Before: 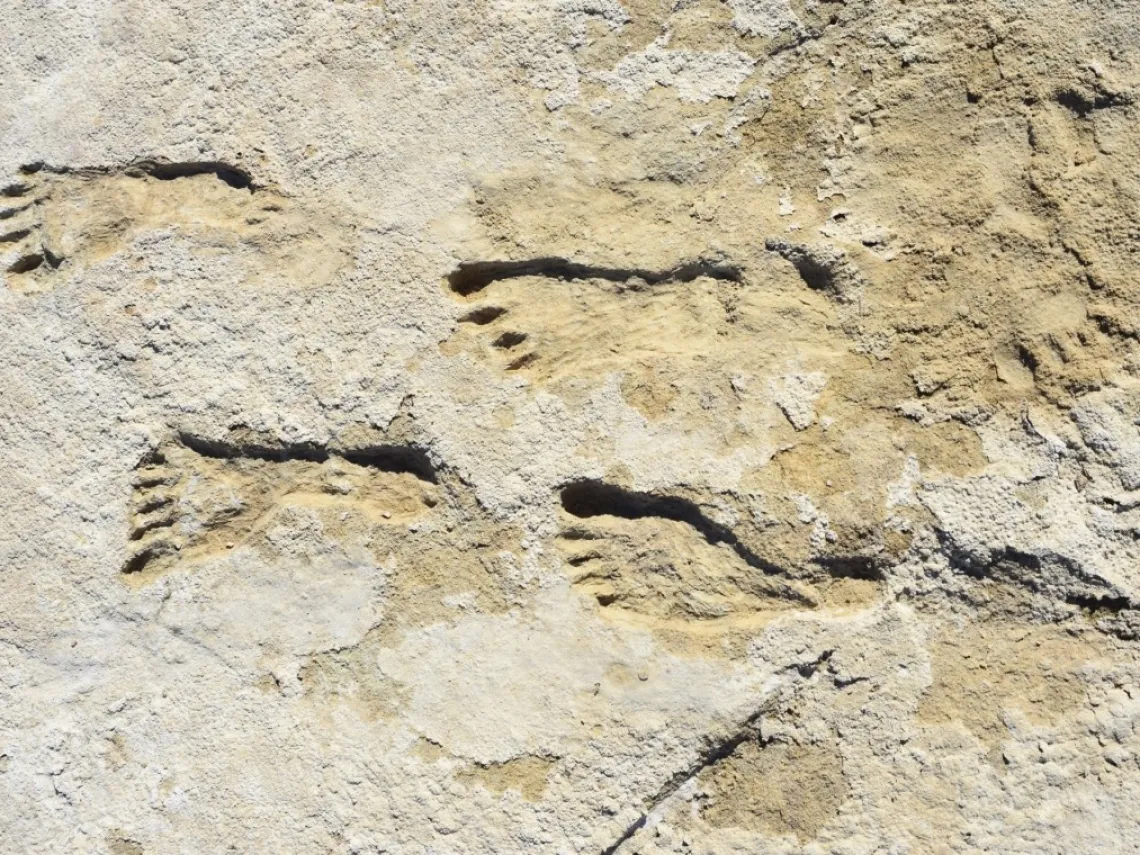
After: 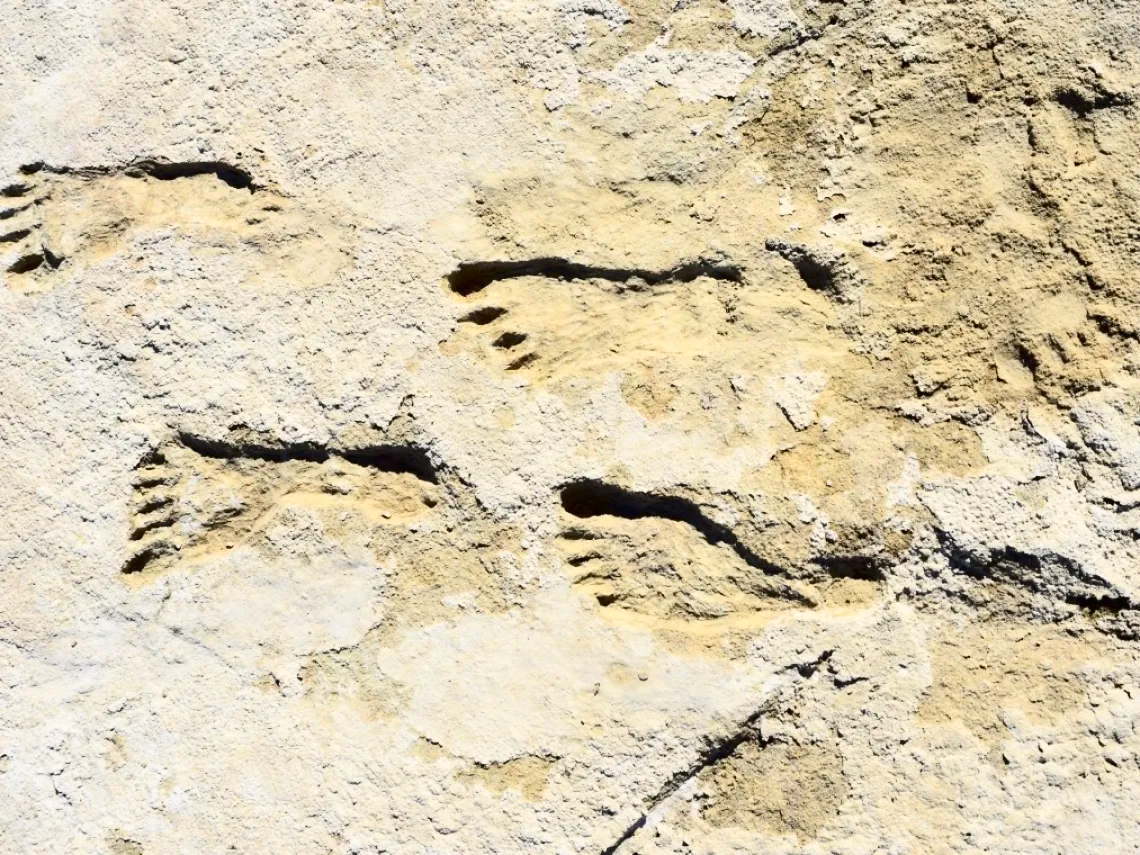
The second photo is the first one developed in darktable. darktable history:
contrast brightness saturation: contrast 0.291
color balance rgb: highlights gain › chroma 0.13%, highlights gain › hue 332.9°, global offset › luminance -0.501%, perceptual saturation grading › global saturation 0.76%, global vibrance 24.662%
